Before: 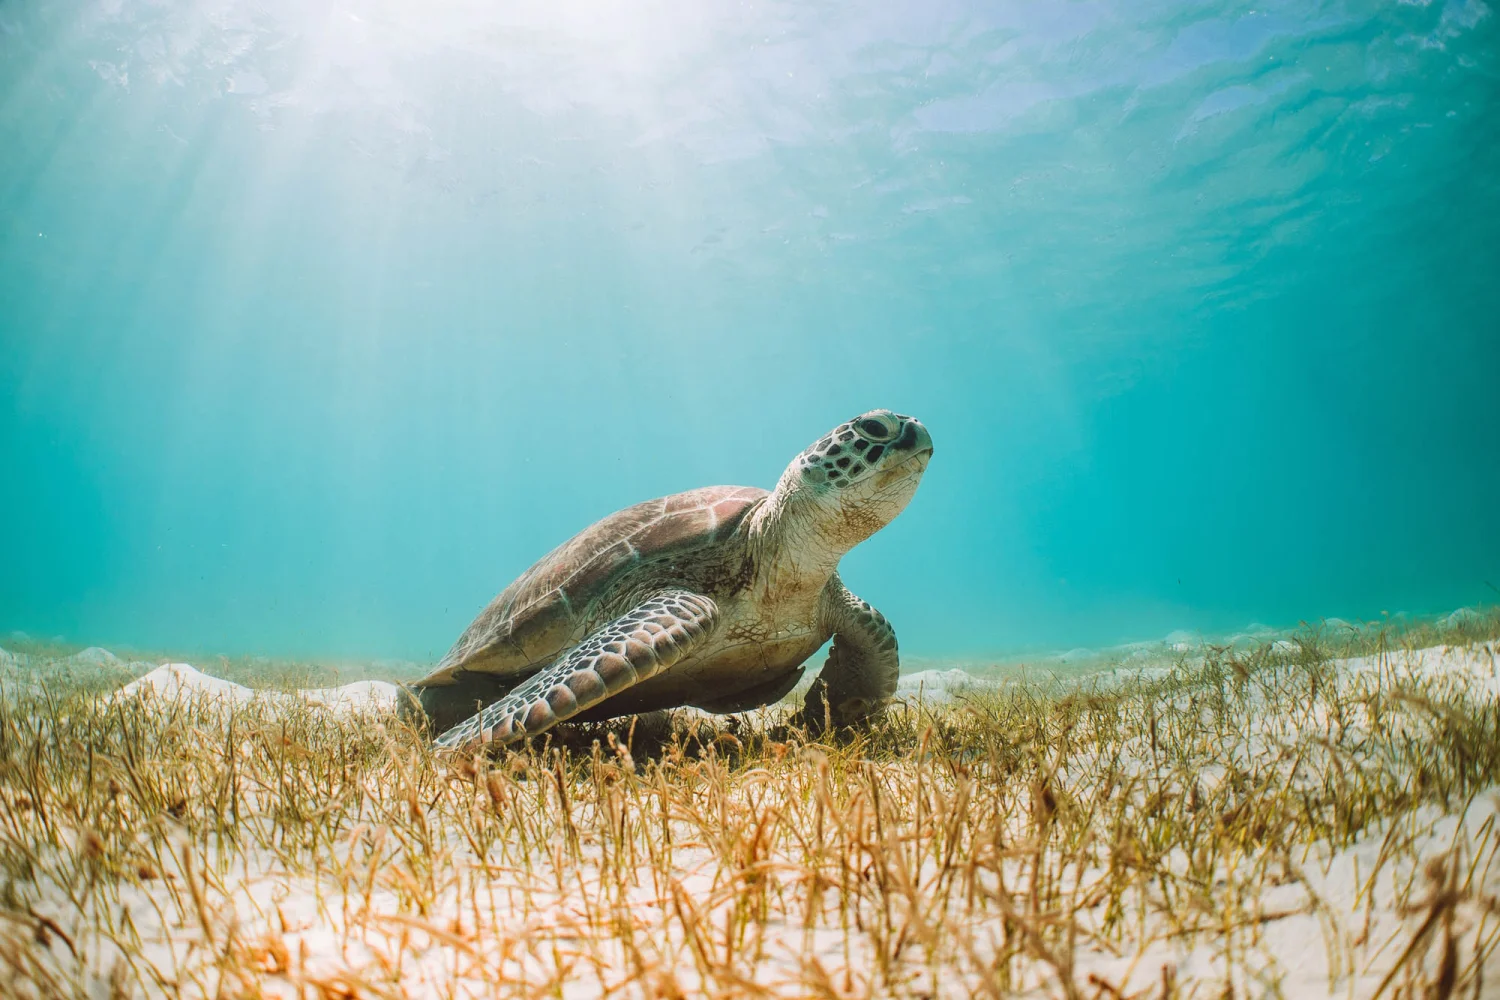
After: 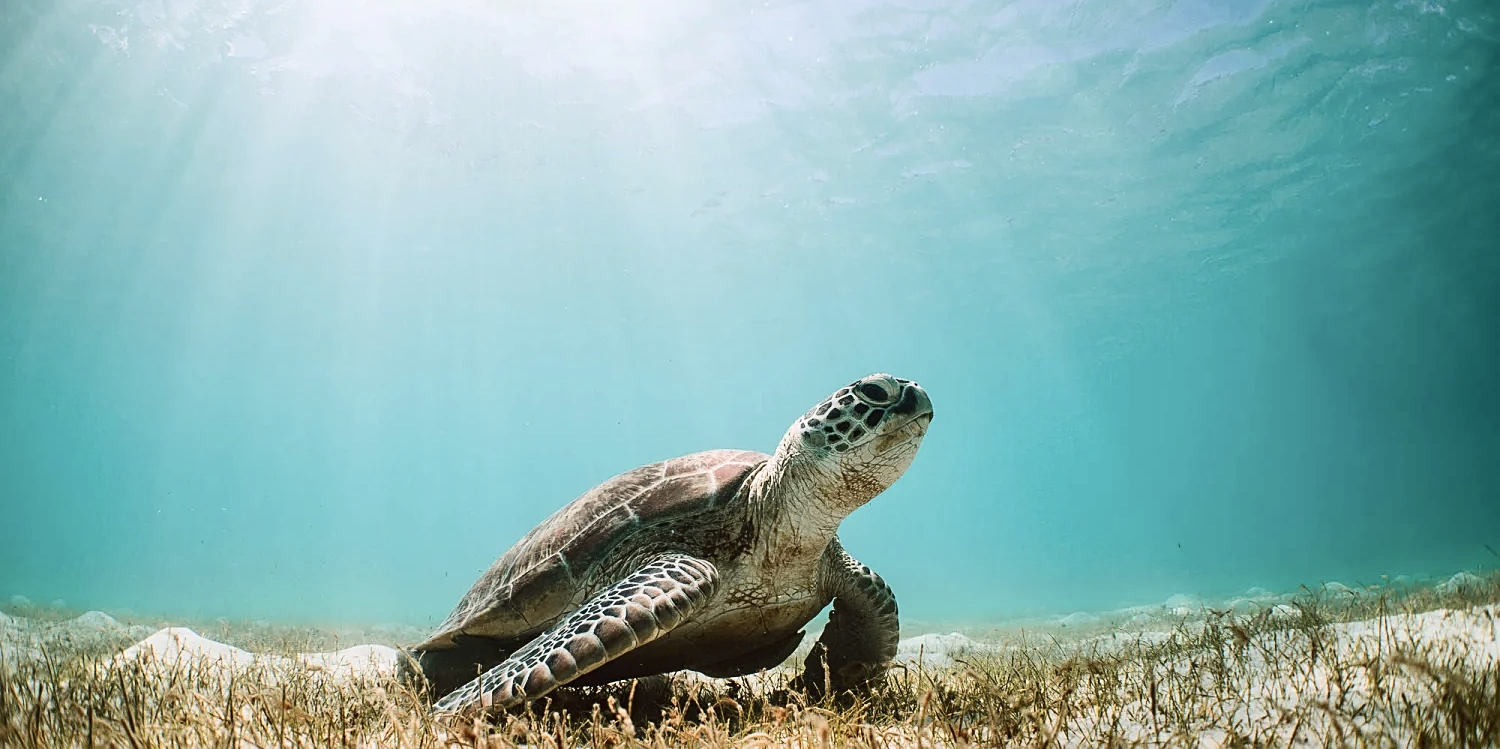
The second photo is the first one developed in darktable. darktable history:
sharpen: on, module defaults
contrast brightness saturation: contrast 0.277
crop: top 3.692%, bottom 21.394%
base curve: curves: ch0 [(0, 0) (0.74, 0.67) (1, 1)], preserve colors none
color correction: highlights b* 0.026, saturation 0.805
